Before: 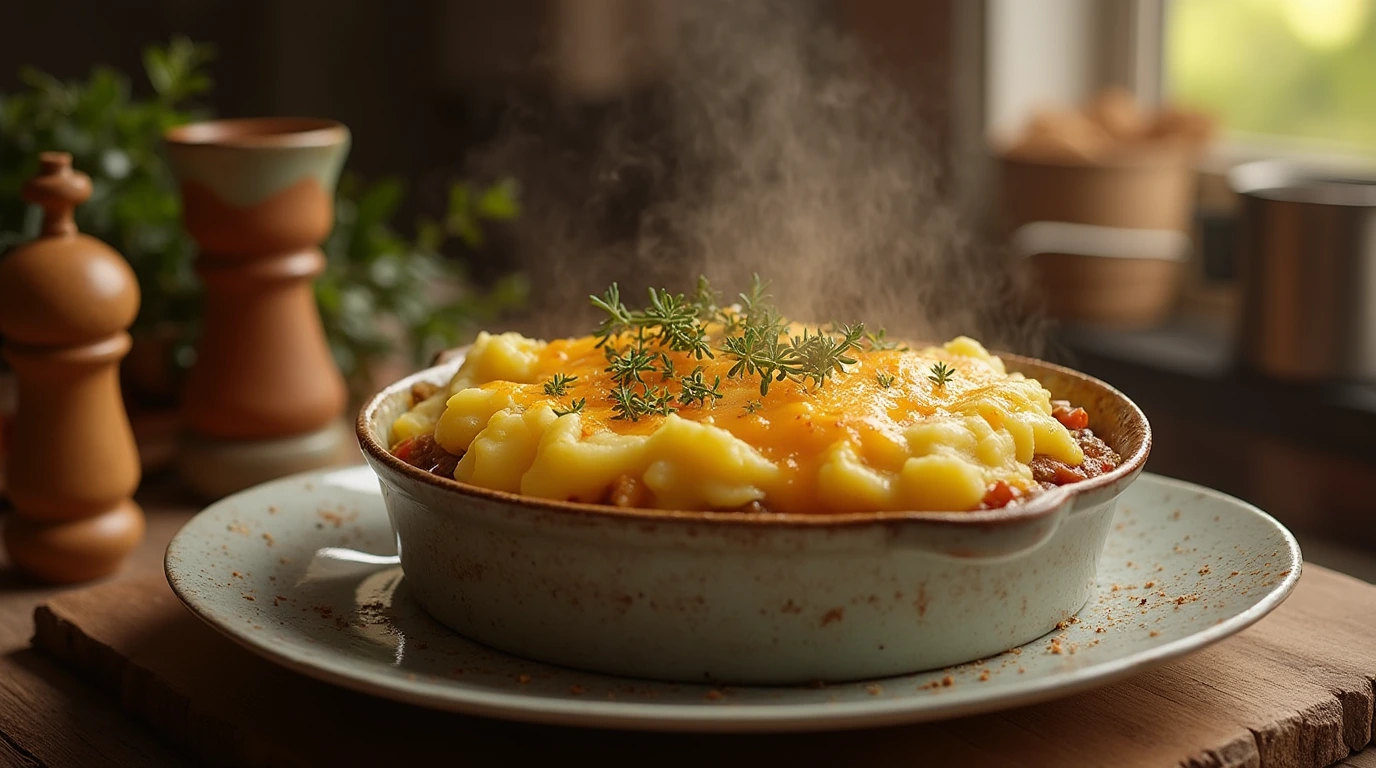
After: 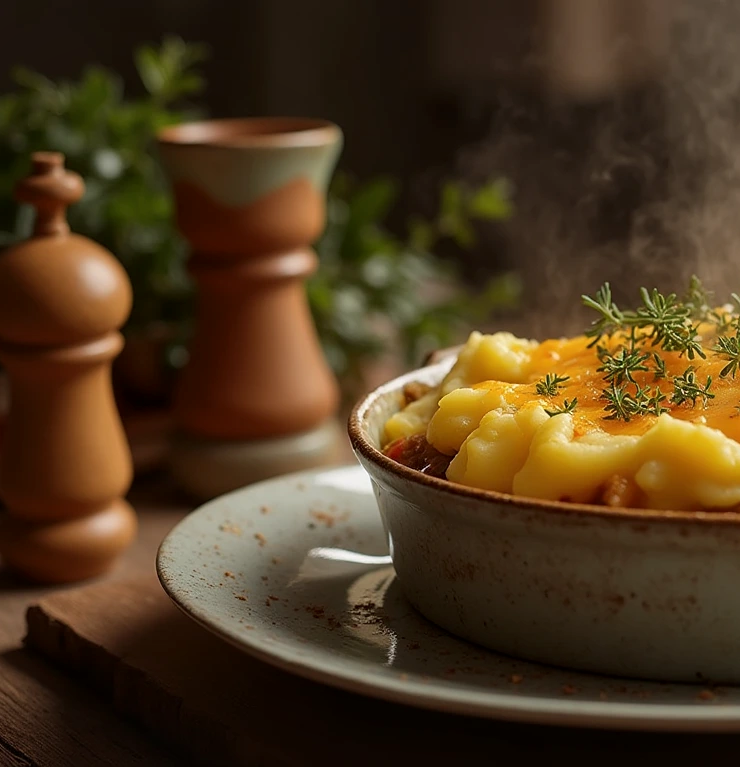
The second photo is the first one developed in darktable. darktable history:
local contrast: mode bilateral grid, contrast 20, coarseness 50, detail 120%, midtone range 0.2
crop: left 0.587%, right 45.588%, bottom 0.086%
